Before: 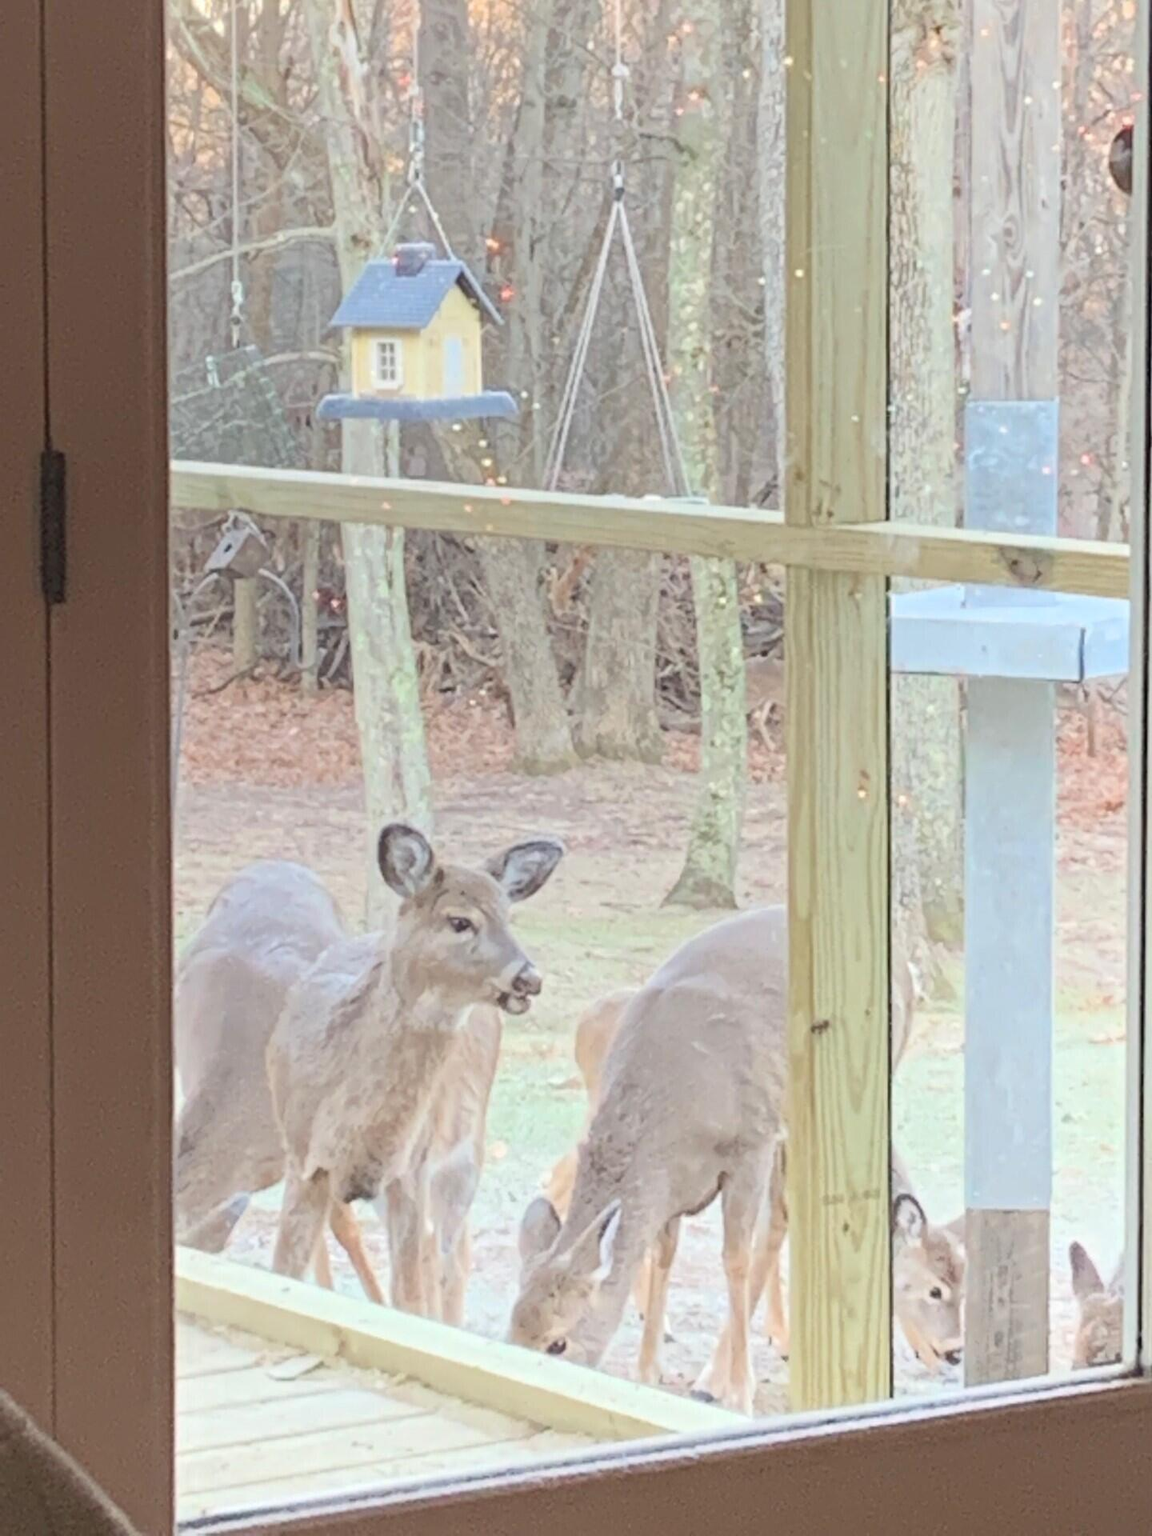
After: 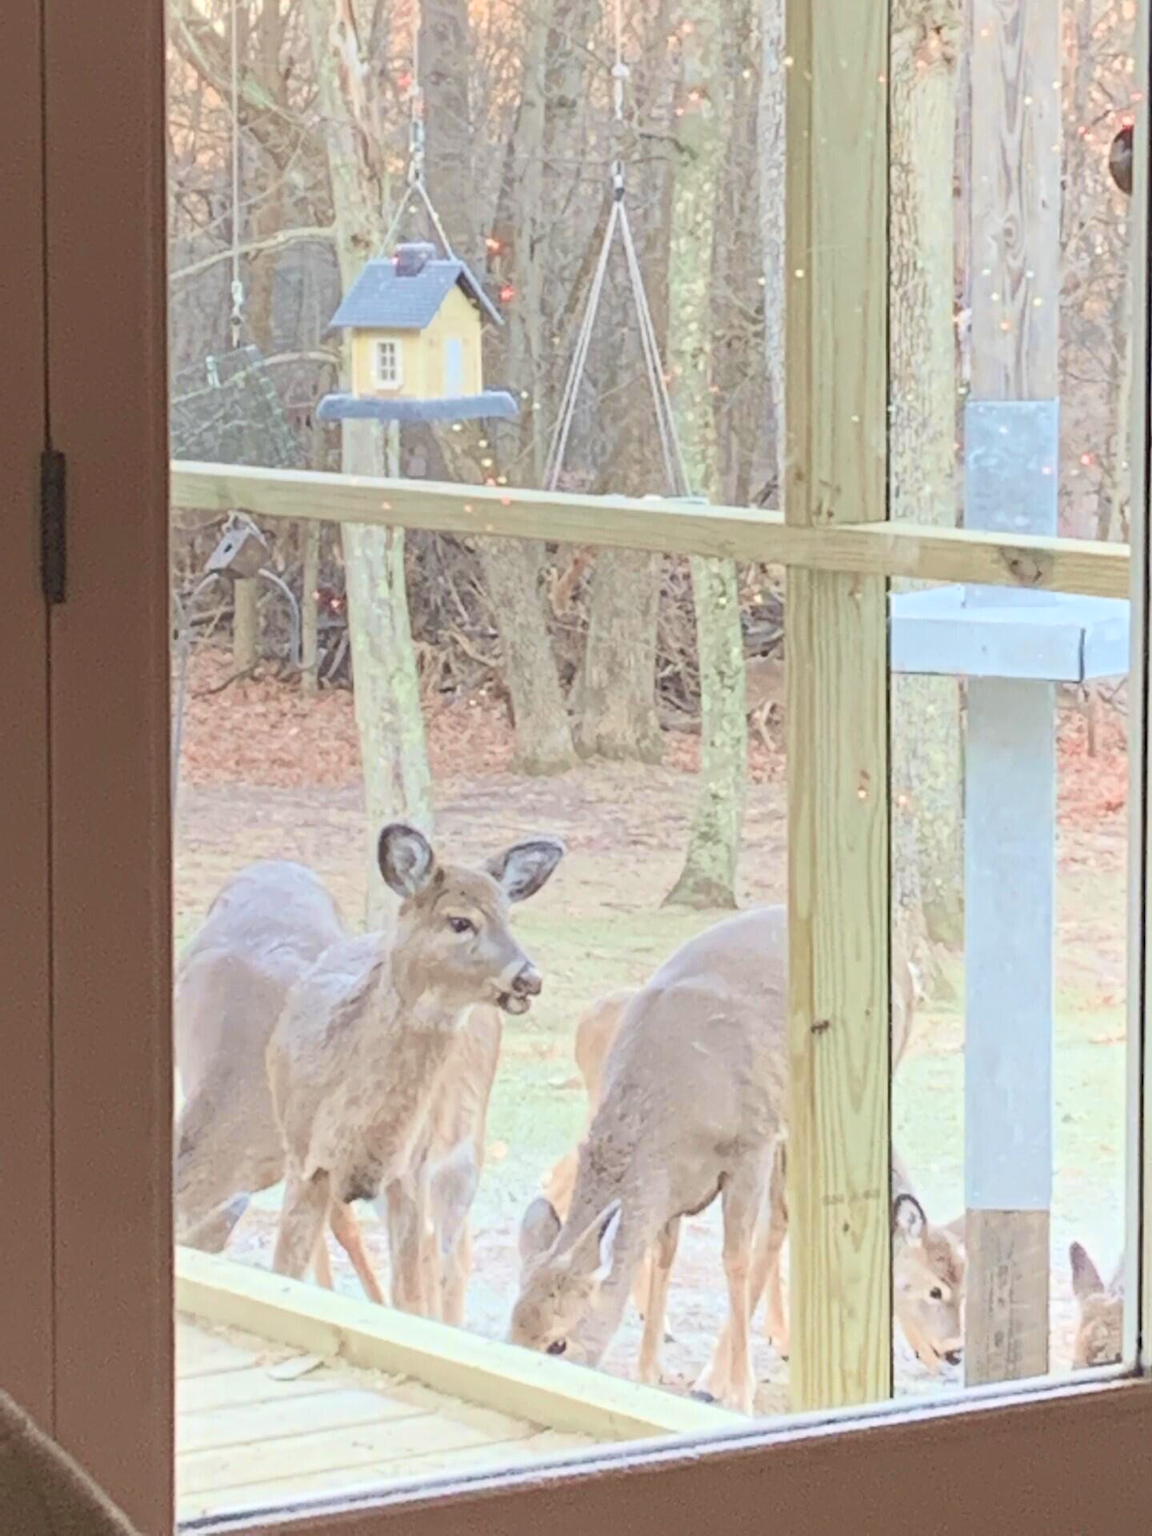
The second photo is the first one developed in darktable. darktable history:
tone curve: curves: ch0 [(0, 0.024) (0.119, 0.146) (0.474, 0.485) (0.718, 0.739) (0.817, 0.839) (1, 0.998)]; ch1 [(0, 0) (0.377, 0.416) (0.439, 0.451) (0.477, 0.477) (0.501, 0.503) (0.538, 0.544) (0.58, 0.602) (0.664, 0.676) (0.783, 0.804) (1, 1)]; ch2 [(0, 0) (0.38, 0.405) (0.463, 0.456) (0.498, 0.497) (0.524, 0.535) (0.578, 0.576) (0.648, 0.665) (1, 1)], color space Lab, independent channels, preserve colors none
